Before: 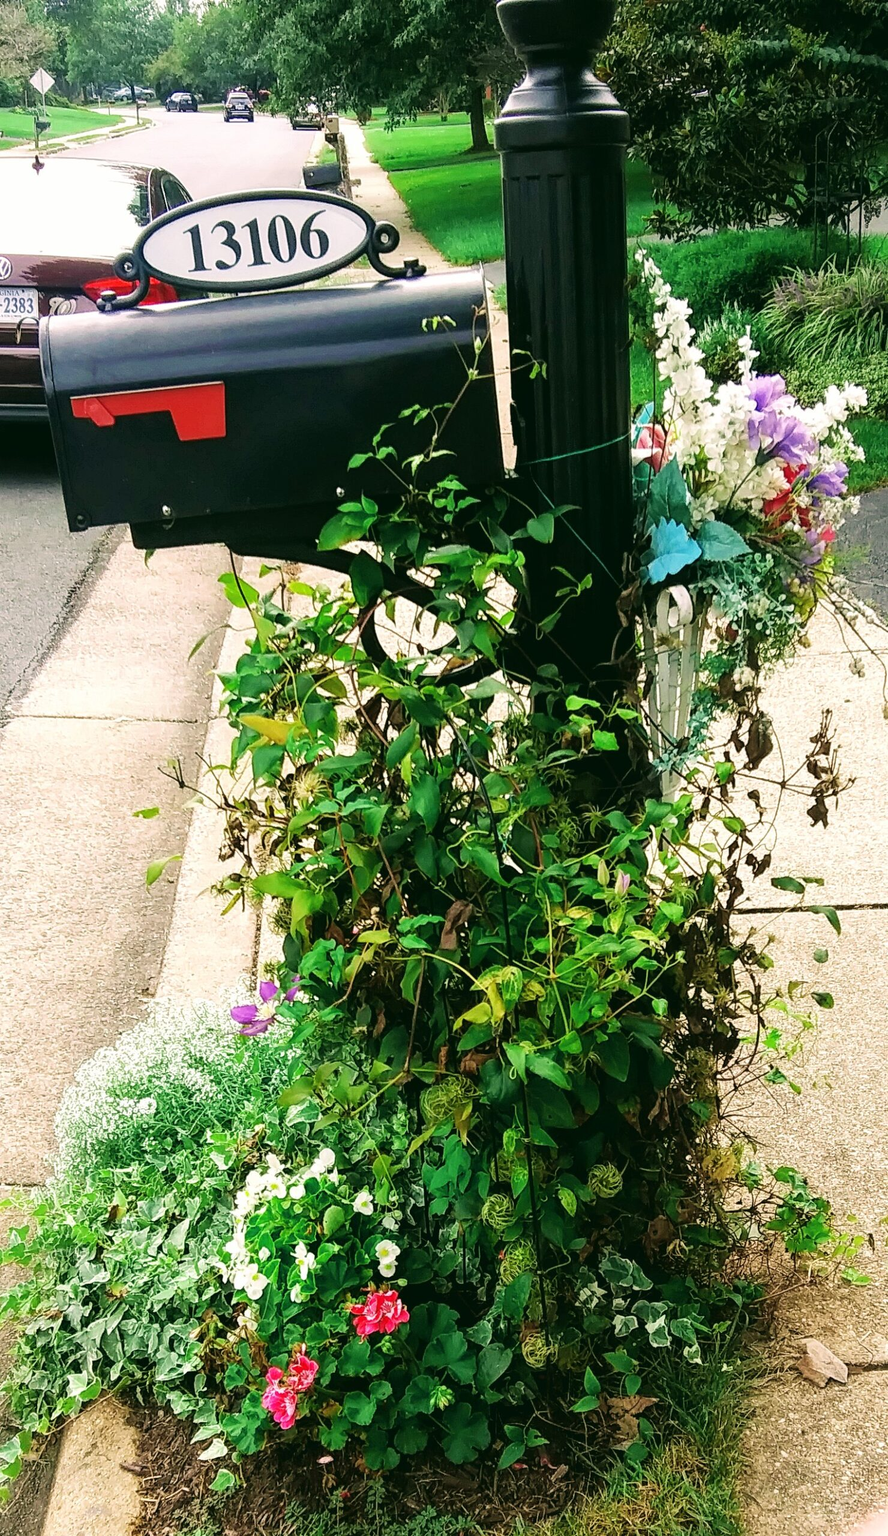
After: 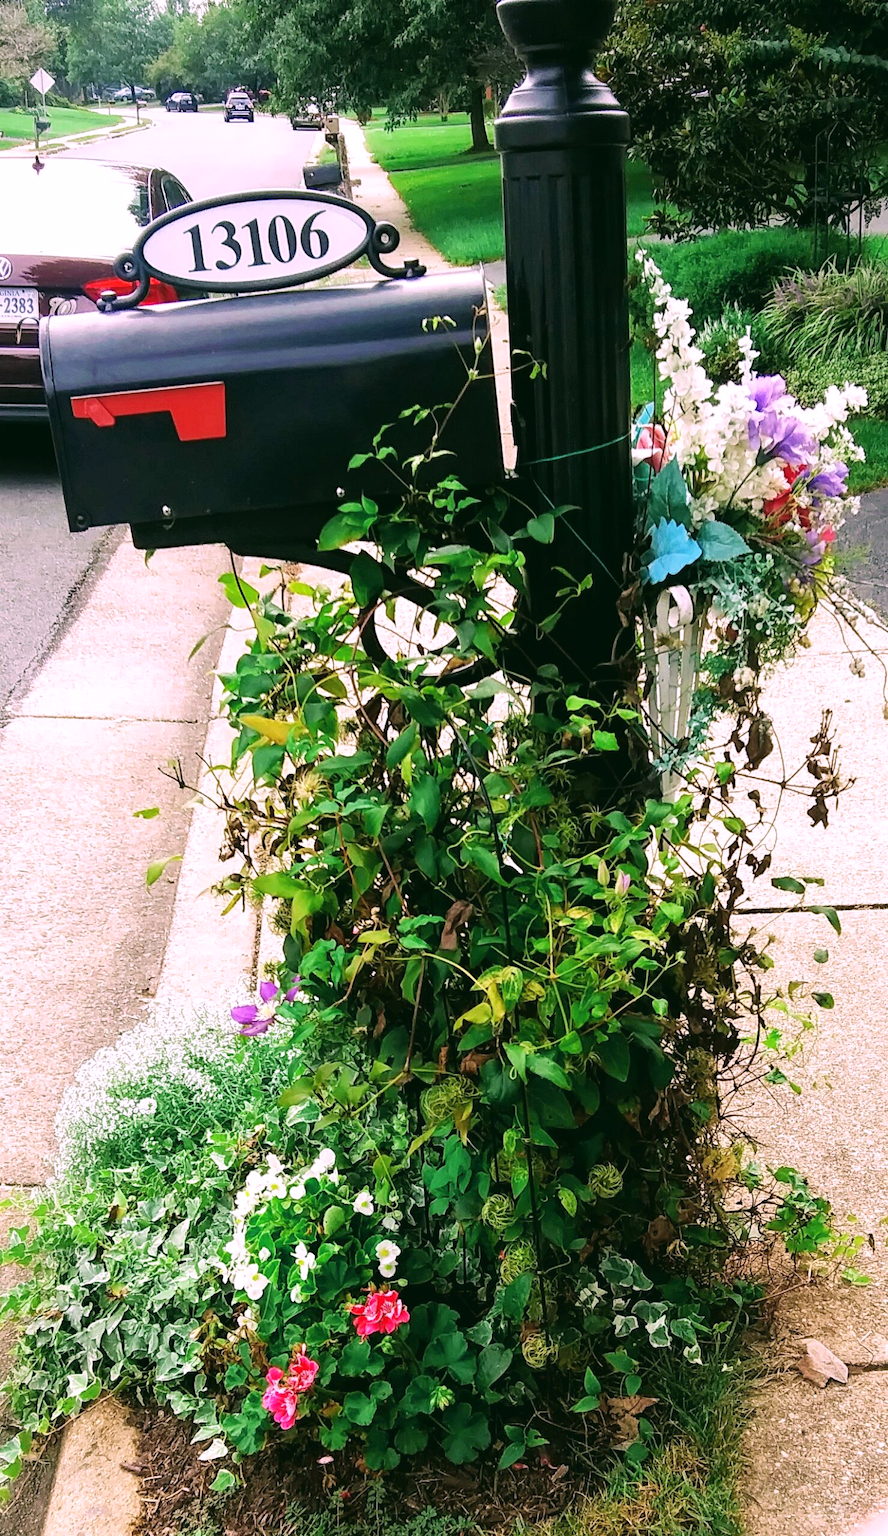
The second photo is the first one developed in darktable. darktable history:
white balance: red 1.066, blue 1.119
contrast equalizer: y [[0.5 ×4, 0.483, 0.43], [0.5 ×6], [0.5 ×6], [0 ×6], [0 ×6]]
